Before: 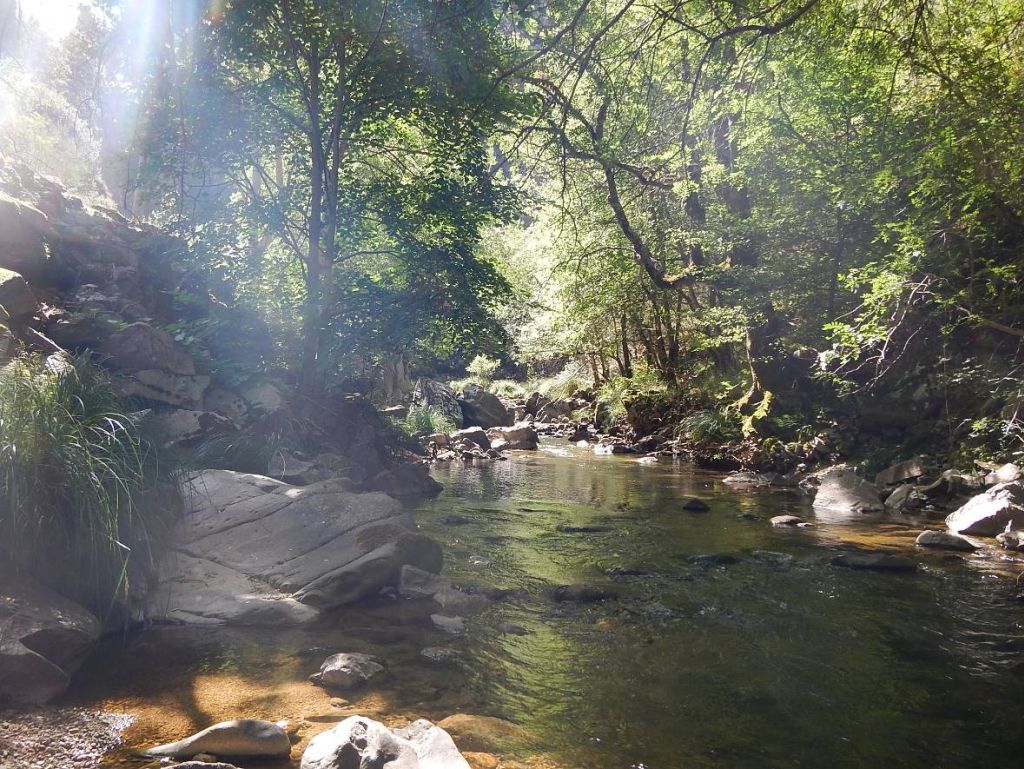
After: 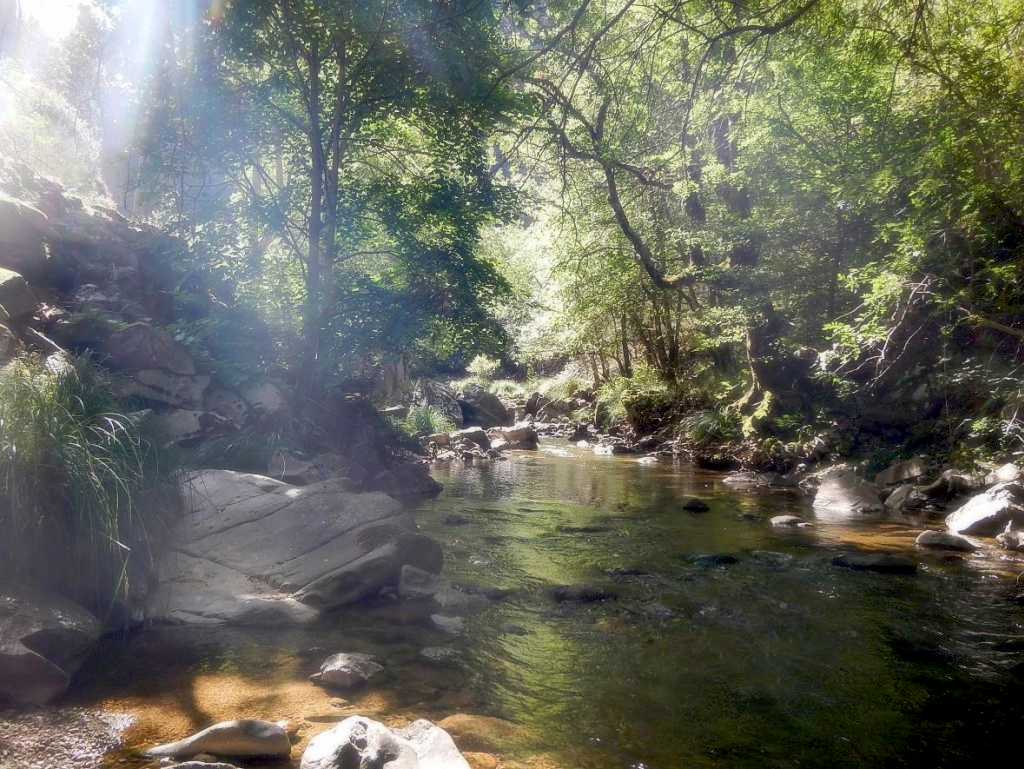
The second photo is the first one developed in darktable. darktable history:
exposure: black level correction 0.016, exposure -0.009 EV, compensate highlight preservation false
soften: size 19.52%, mix 20.32%
